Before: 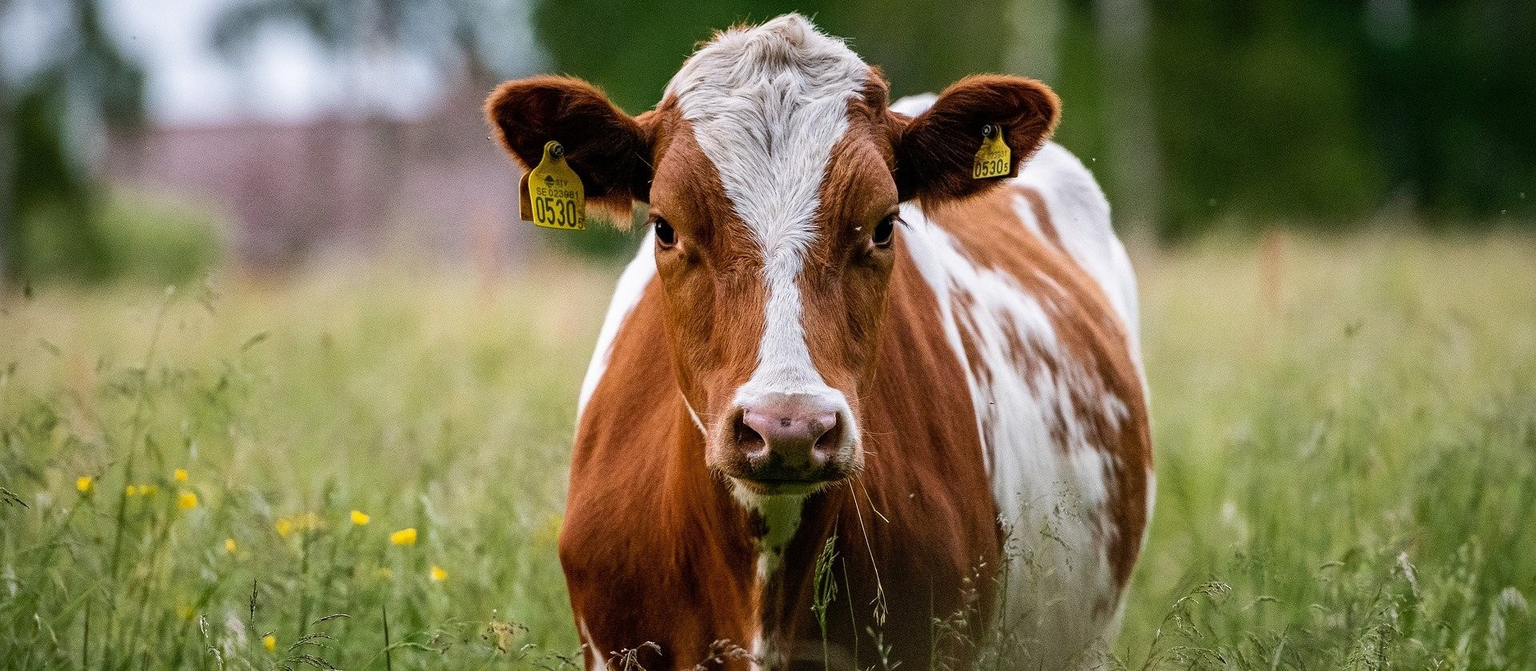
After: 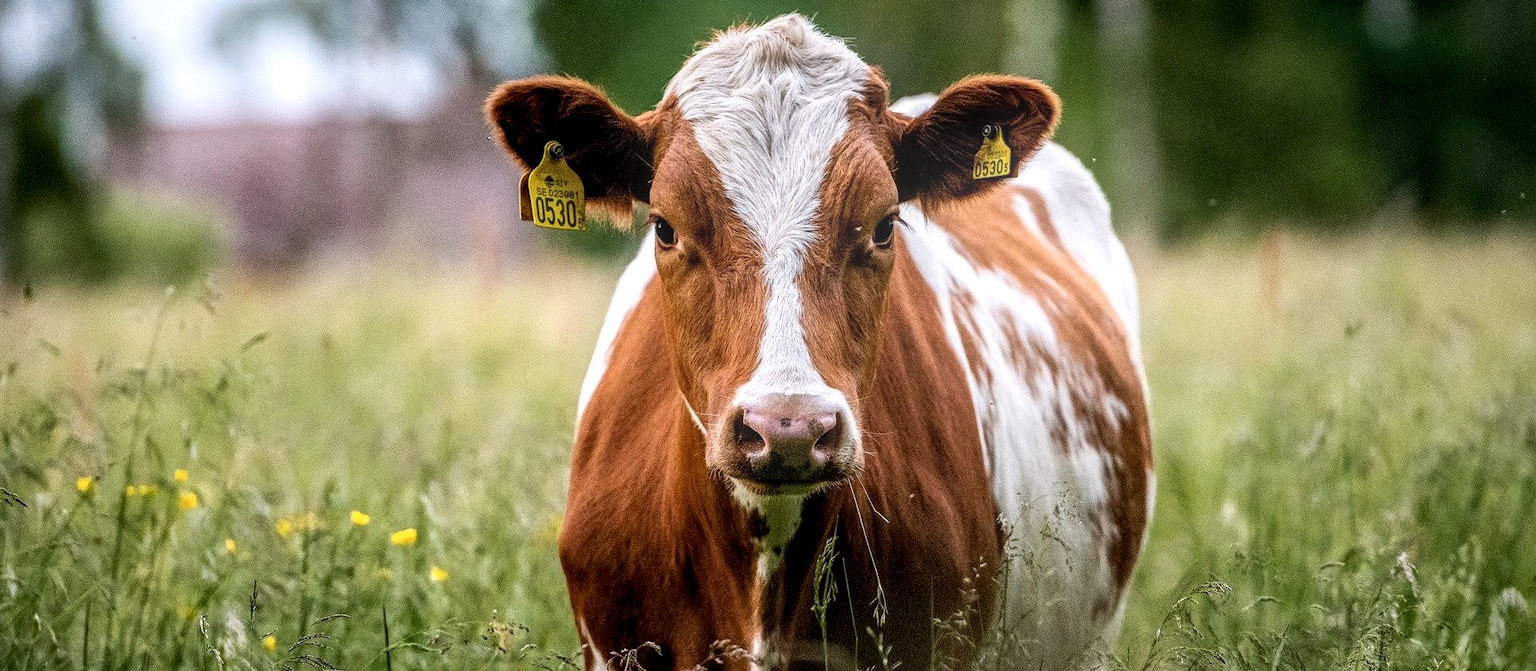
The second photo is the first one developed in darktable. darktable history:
bloom: size 16%, threshold 98%, strength 20%
local contrast: detail 150%
tone equalizer: on, module defaults
